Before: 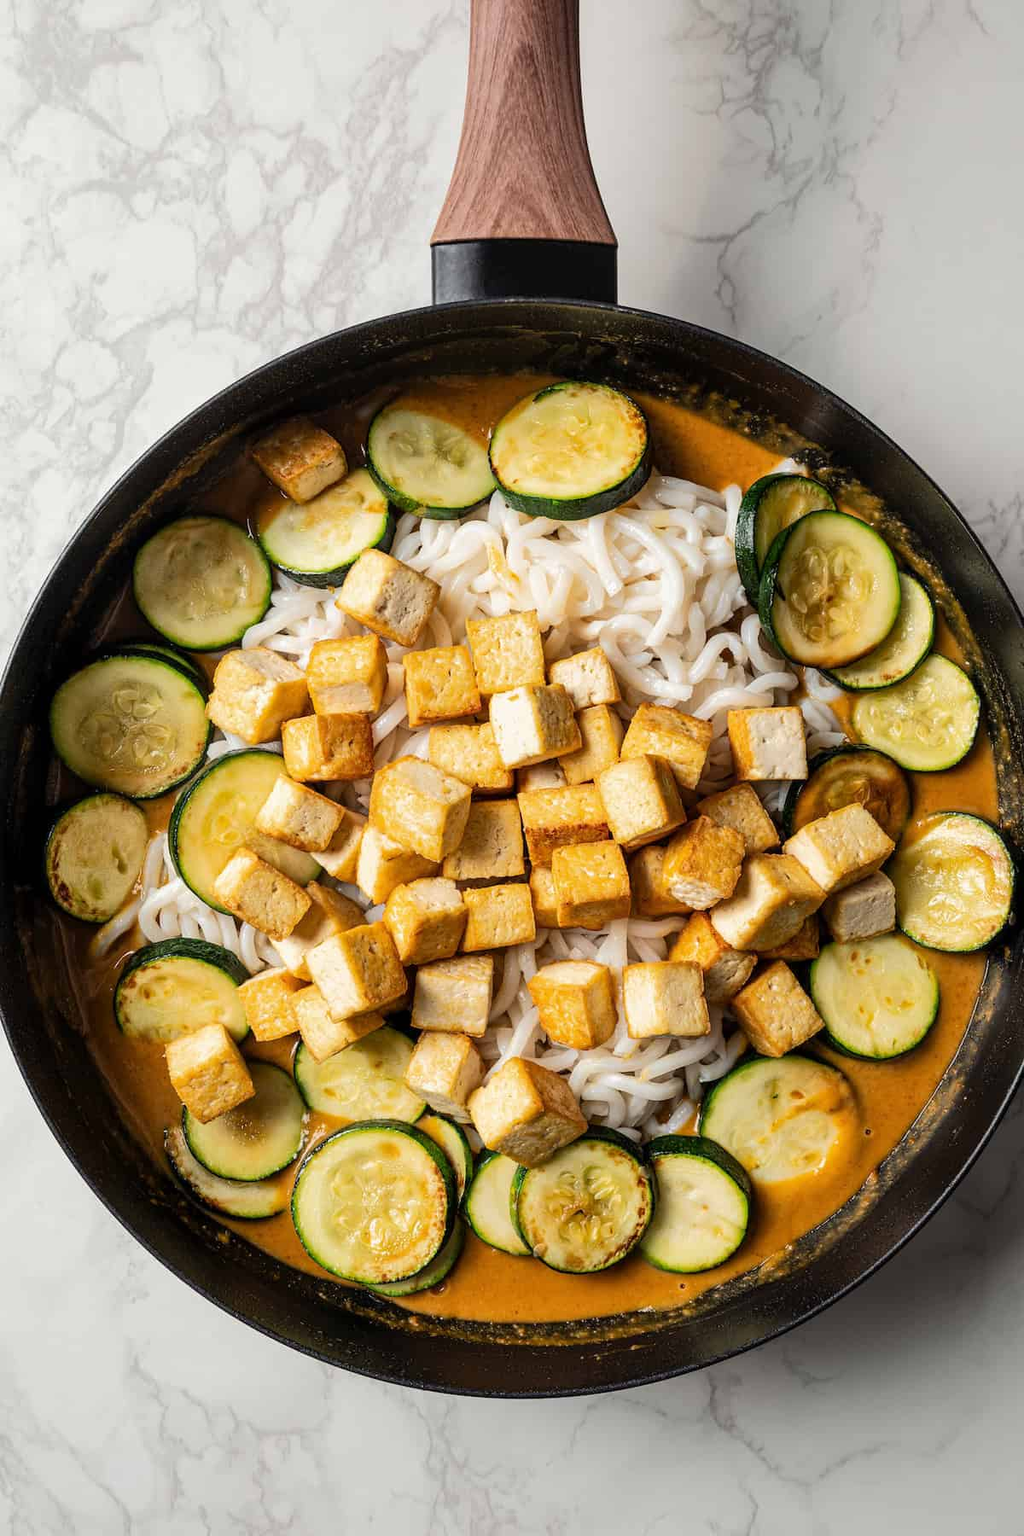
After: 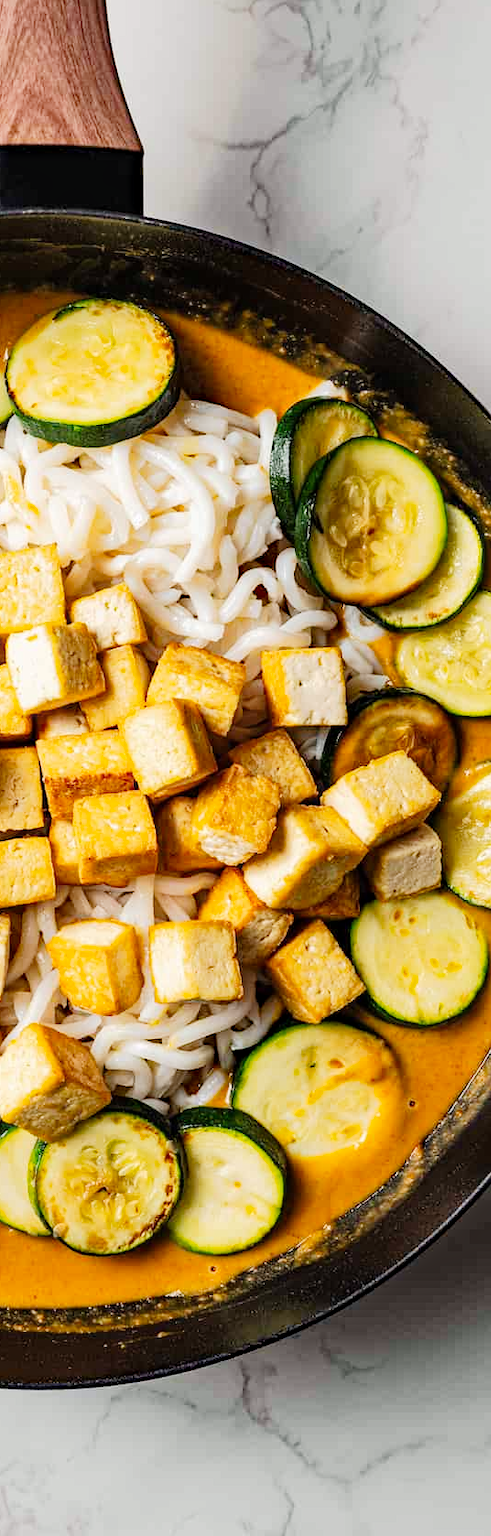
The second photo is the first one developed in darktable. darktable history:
haze removal: strength 0.426, adaptive false
crop: left 47.32%, top 6.74%, right 7.894%
tone curve: curves: ch0 [(0, 0) (0.091, 0.066) (0.184, 0.16) (0.491, 0.519) (0.748, 0.765) (1, 0.919)]; ch1 [(0, 0) (0.179, 0.173) (0.322, 0.32) (0.424, 0.424) (0.502, 0.504) (0.56, 0.578) (0.631, 0.675) (0.777, 0.806) (1, 1)]; ch2 [(0, 0) (0.434, 0.447) (0.483, 0.487) (0.547, 0.573) (0.676, 0.673) (1, 1)], preserve colors none
exposure: black level correction 0, exposure 0.5 EV, compensate exposure bias true, compensate highlight preservation false
